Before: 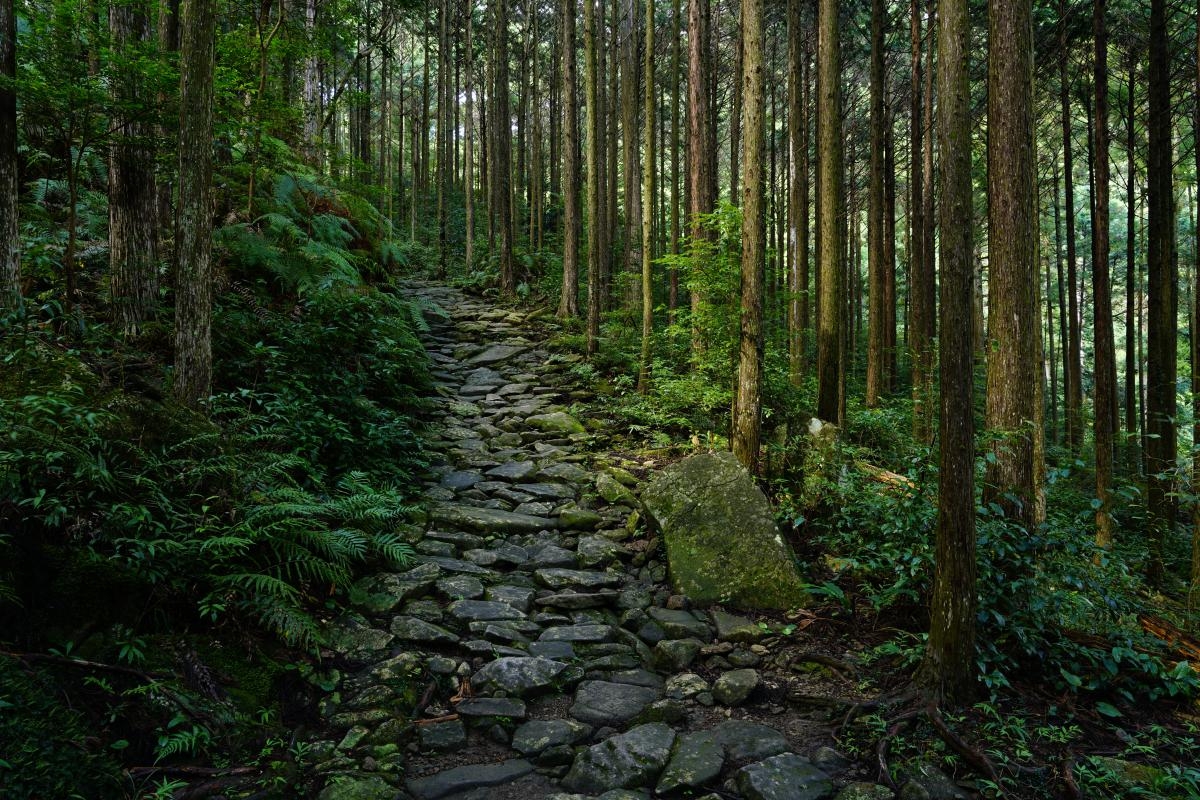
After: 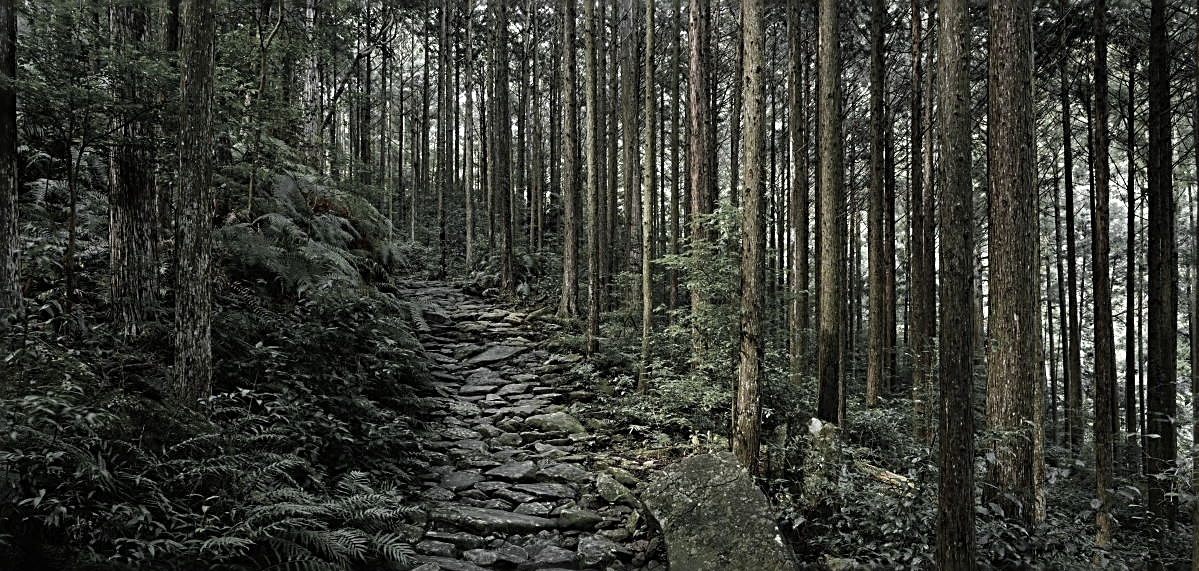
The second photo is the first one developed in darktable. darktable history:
shadows and highlights: radius 329.97, shadows 53.49, highlights -98.17, compress 94.32%, soften with gaussian
sharpen: radius 2.535, amount 0.629
color zones: curves: ch0 [(0, 0.613) (0.01, 0.613) (0.245, 0.448) (0.498, 0.529) (0.642, 0.665) (0.879, 0.777) (0.99, 0.613)]; ch1 [(0, 0.035) (0.121, 0.189) (0.259, 0.197) (0.415, 0.061) (0.589, 0.022) (0.732, 0.022) (0.857, 0.026) (0.991, 0.053)]
tone equalizer: edges refinement/feathering 500, mask exposure compensation -1.57 EV, preserve details no
crop: right 0%, bottom 28.573%
exposure: exposure 0.203 EV, compensate highlight preservation false
